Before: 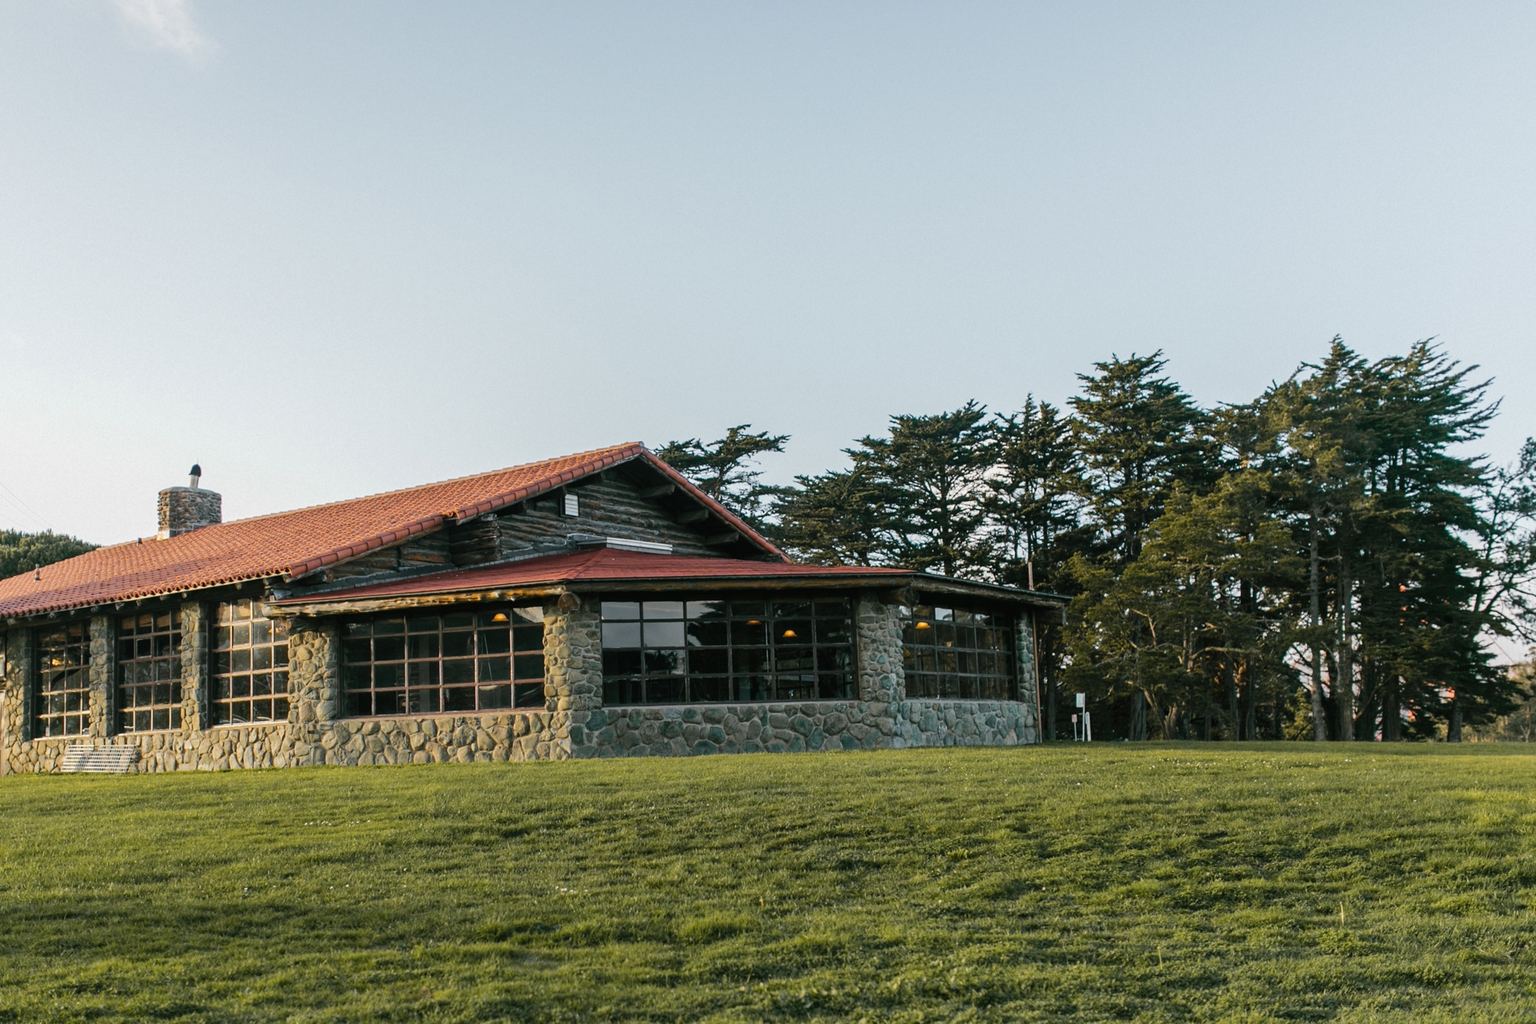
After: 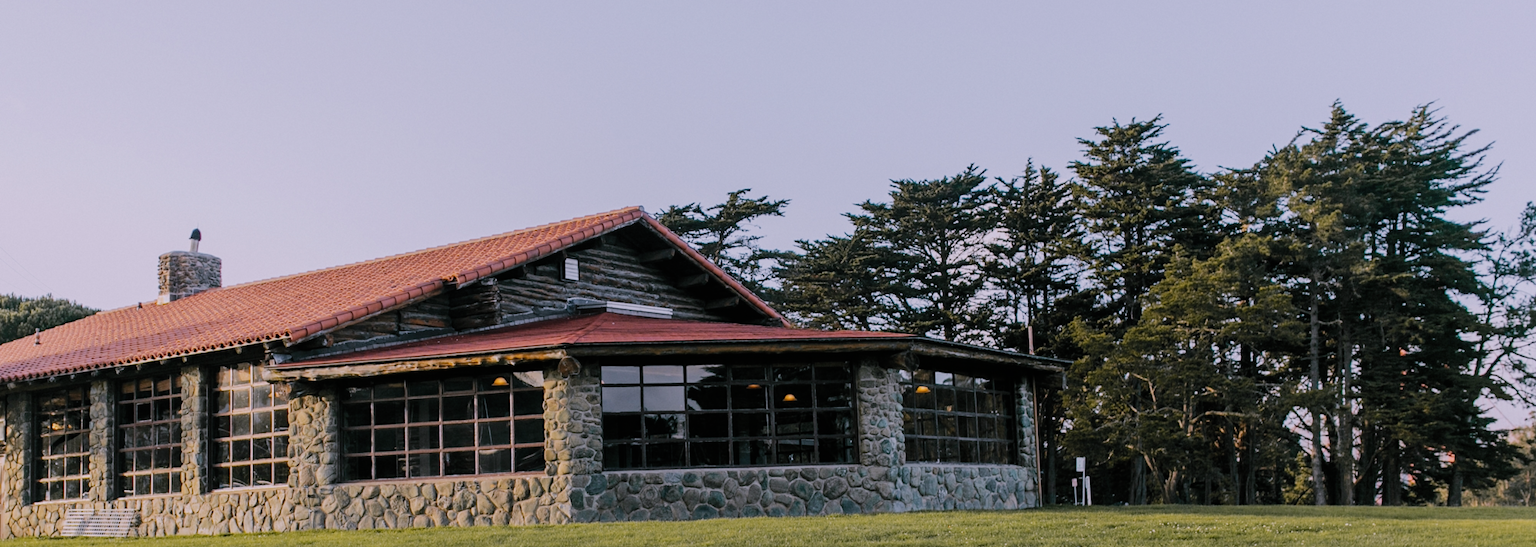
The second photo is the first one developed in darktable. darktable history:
filmic rgb: black relative exposure -7.65 EV, white relative exposure 4.56 EV, hardness 3.61
white balance: red 1.042, blue 1.17
crop and rotate: top 23.043%, bottom 23.437%
shadows and highlights: shadows 62.66, white point adjustment 0.37, highlights -34.44, compress 83.82%
color correction: highlights b* 3
